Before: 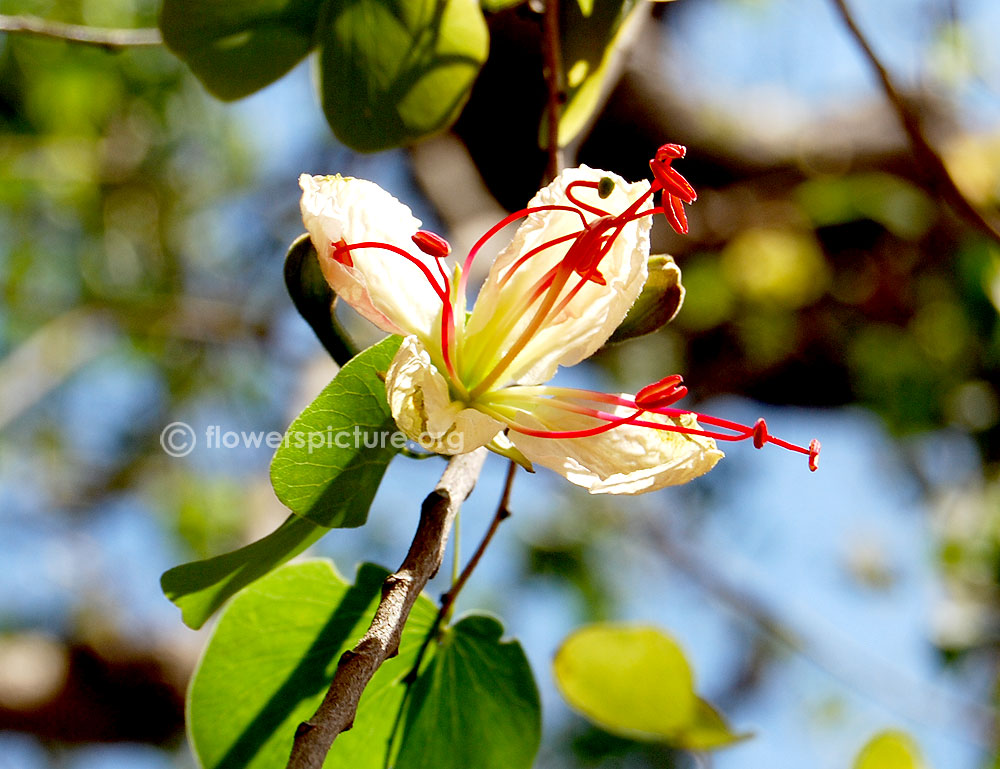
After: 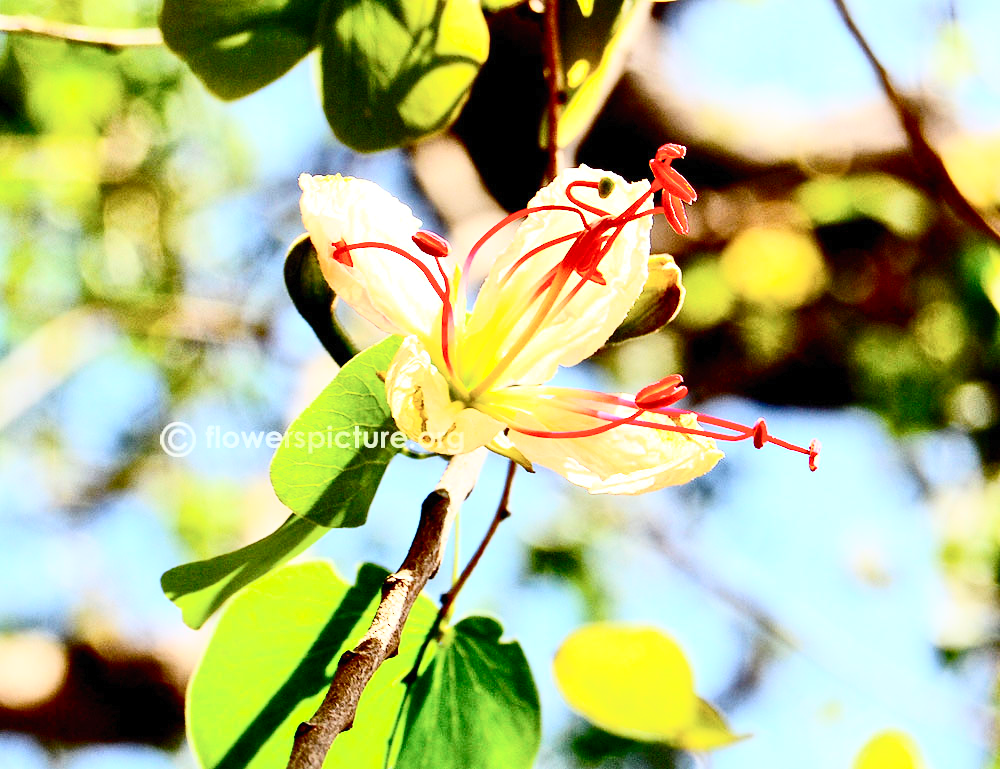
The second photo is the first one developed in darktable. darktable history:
tone equalizer: -7 EV 0.15 EV, -6 EV 0.6 EV, -5 EV 1.15 EV, -4 EV 1.33 EV, -3 EV 1.15 EV, -2 EV 0.6 EV, -1 EV 0.15 EV, mask exposure compensation -0.5 EV
contrast brightness saturation: contrast 0.62, brightness 0.34, saturation 0.14
